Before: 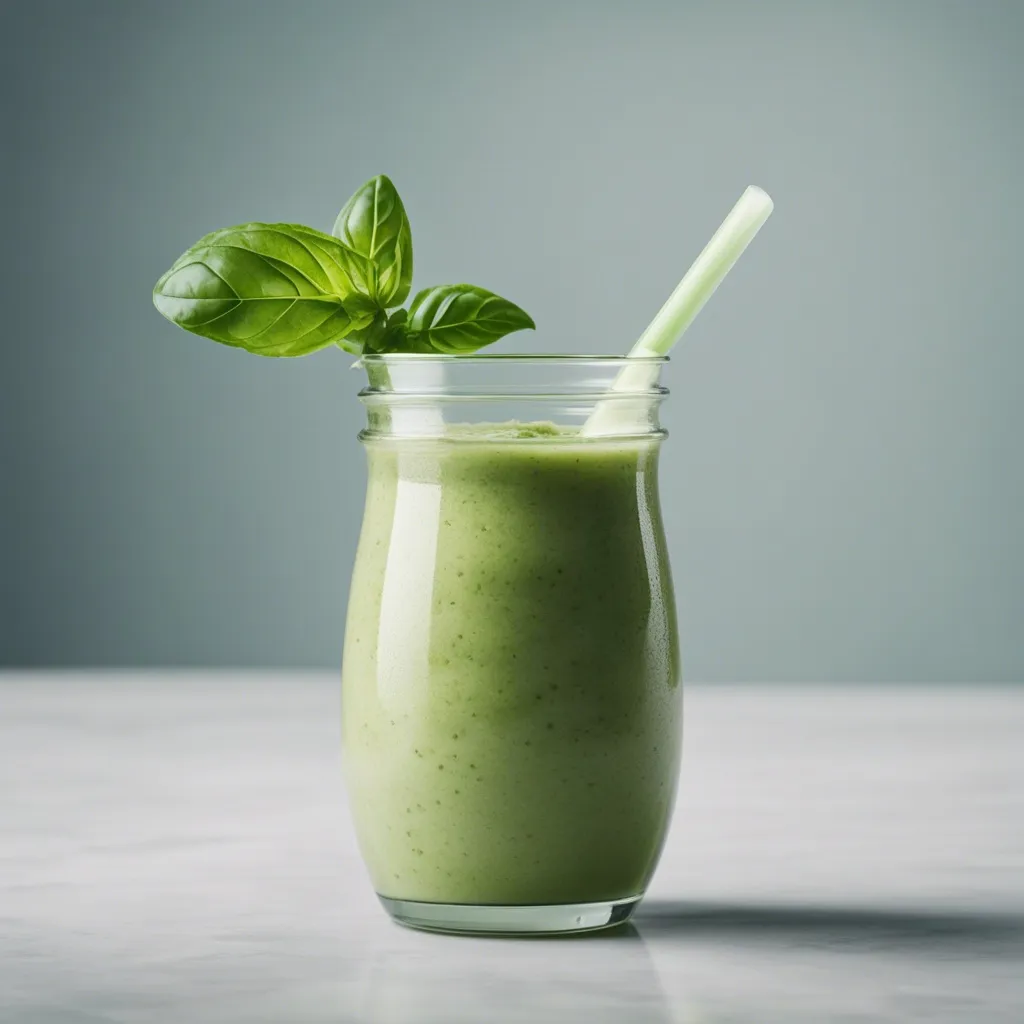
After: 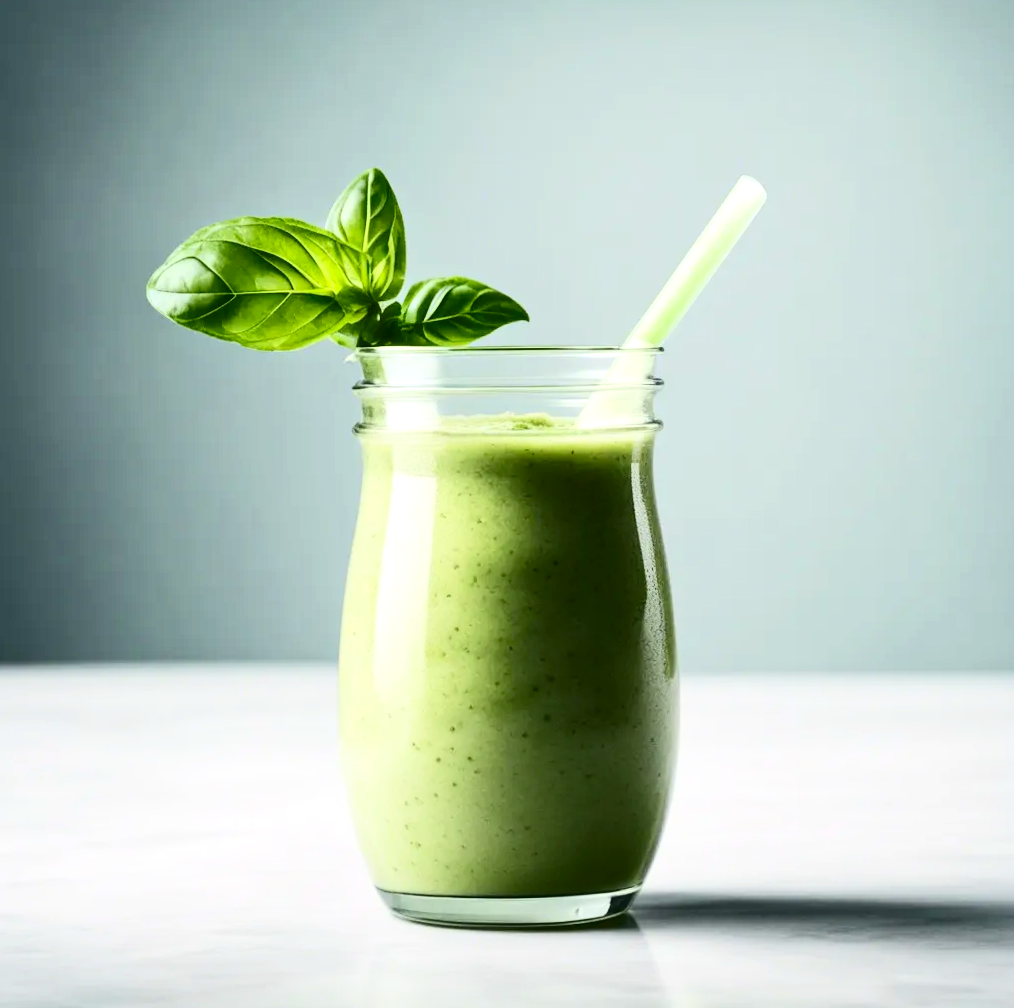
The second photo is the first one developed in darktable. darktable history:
contrast brightness saturation: contrast 0.32, brightness -0.08, saturation 0.17
rotate and perspective: rotation -0.45°, automatic cropping original format, crop left 0.008, crop right 0.992, crop top 0.012, crop bottom 0.988
exposure: exposure 0.515 EV, compensate highlight preservation false
